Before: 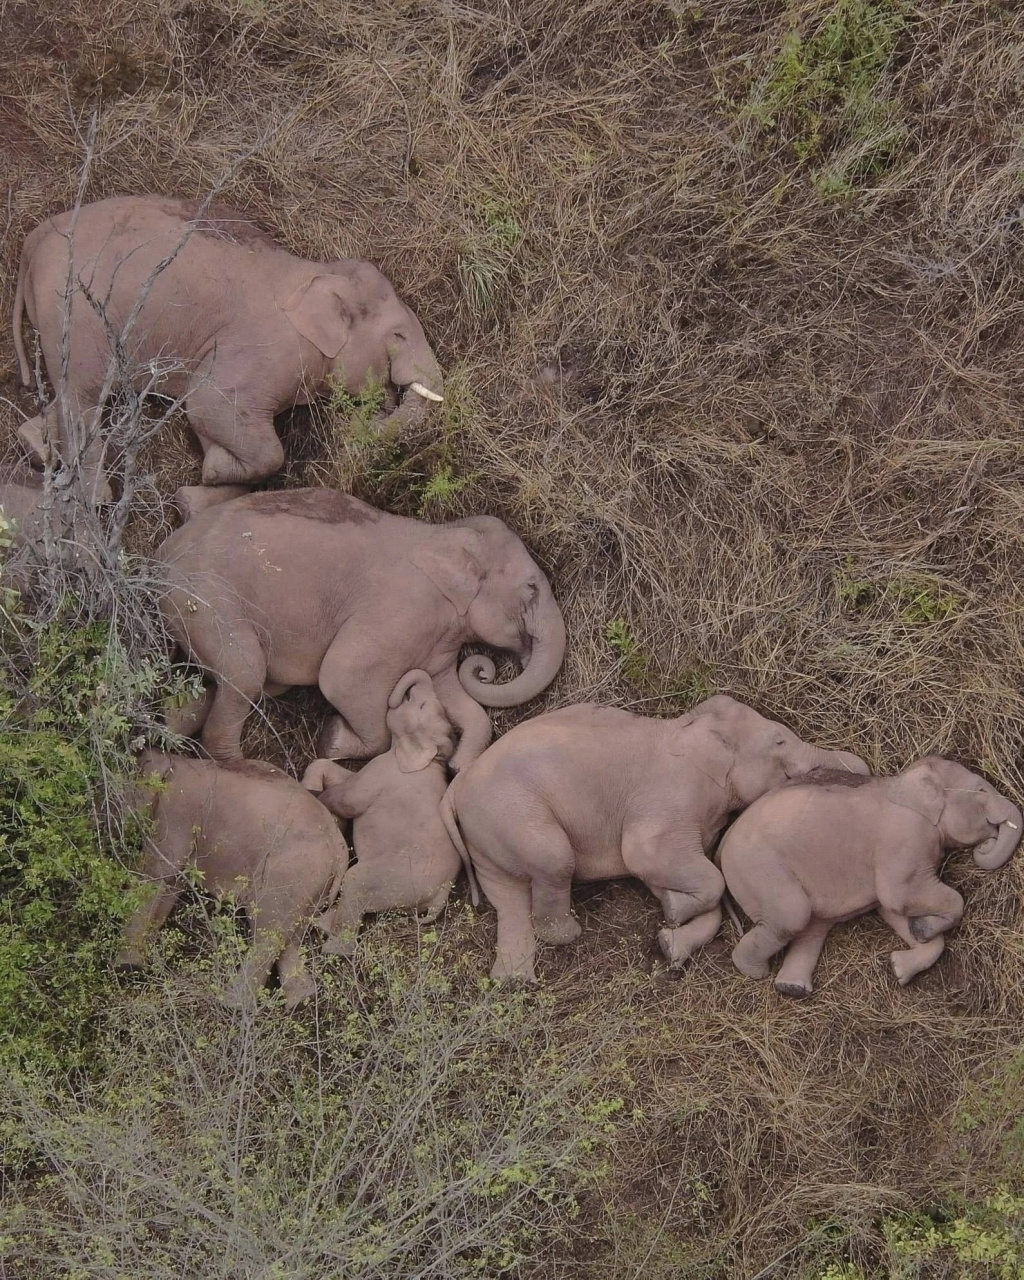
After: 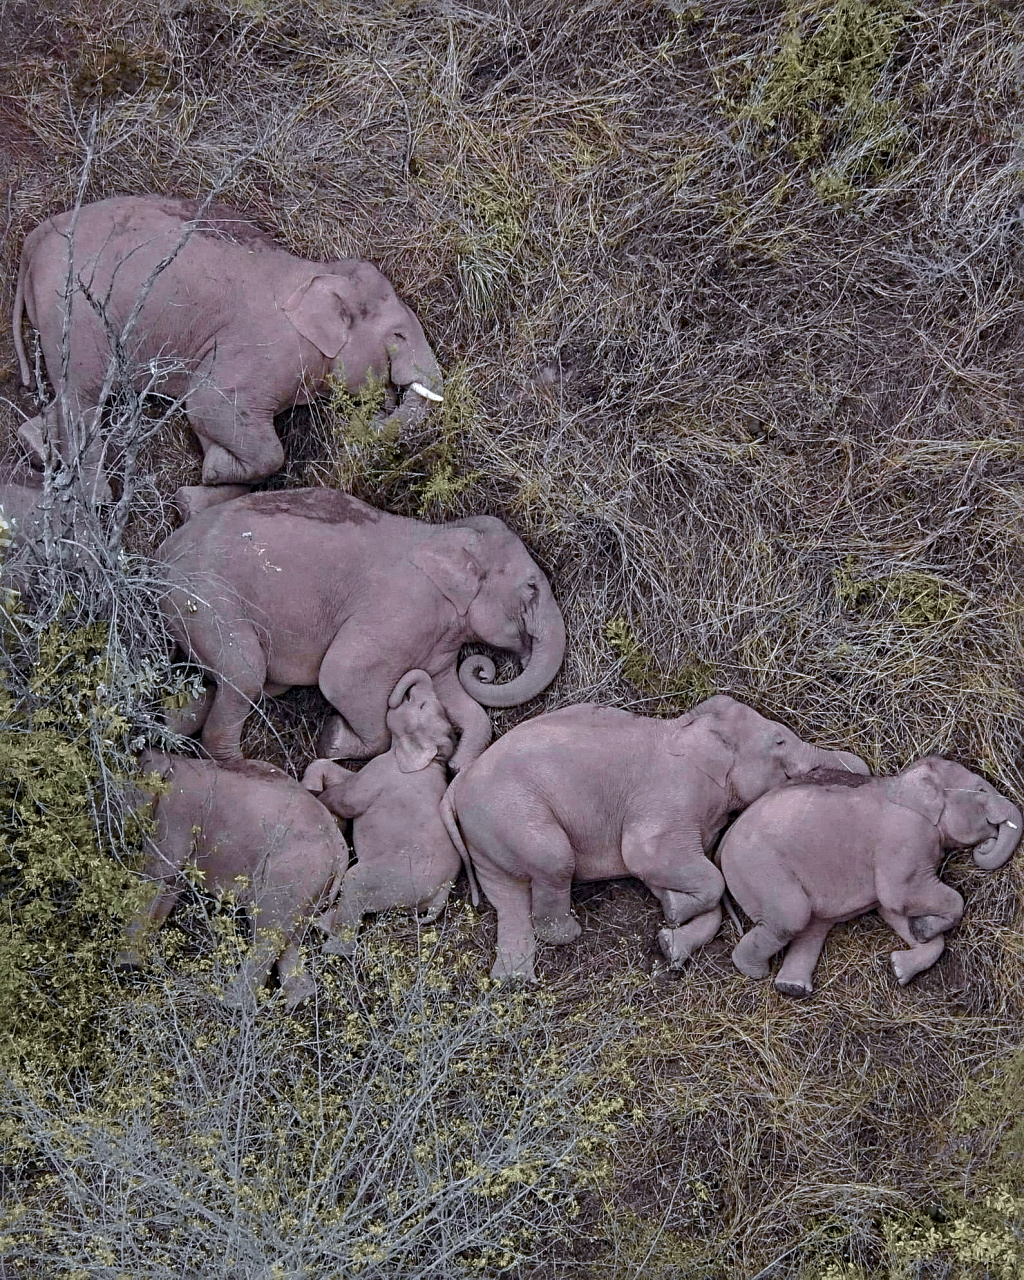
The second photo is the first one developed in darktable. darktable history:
color calibration: illuminant as shot in camera, x 0.379, y 0.381, temperature 4094.89 K
sharpen: radius 3.949
tone curve: curves: ch0 [(0, 0) (0.15, 0.17) (0.452, 0.437) (0.611, 0.588) (0.751, 0.749) (1, 1)]; ch1 [(0, 0) (0.325, 0.327) (0.412, 0.45) (0.453, 0.484) (0.5, 0.501) (0.541, 0.55) (0.617, 0.612) (0.695, 0.697) (1, 1)]; ch2 [(0, 0) (0.386, 0.397) (0.452, 0.459) (0.505, 0.498) (0.524, 0.547) (0.574, 0.566) (0.633, 0.641) (1, 1)], color space Lab, independent channels, preserve colors none
local contrast: detail 150%
